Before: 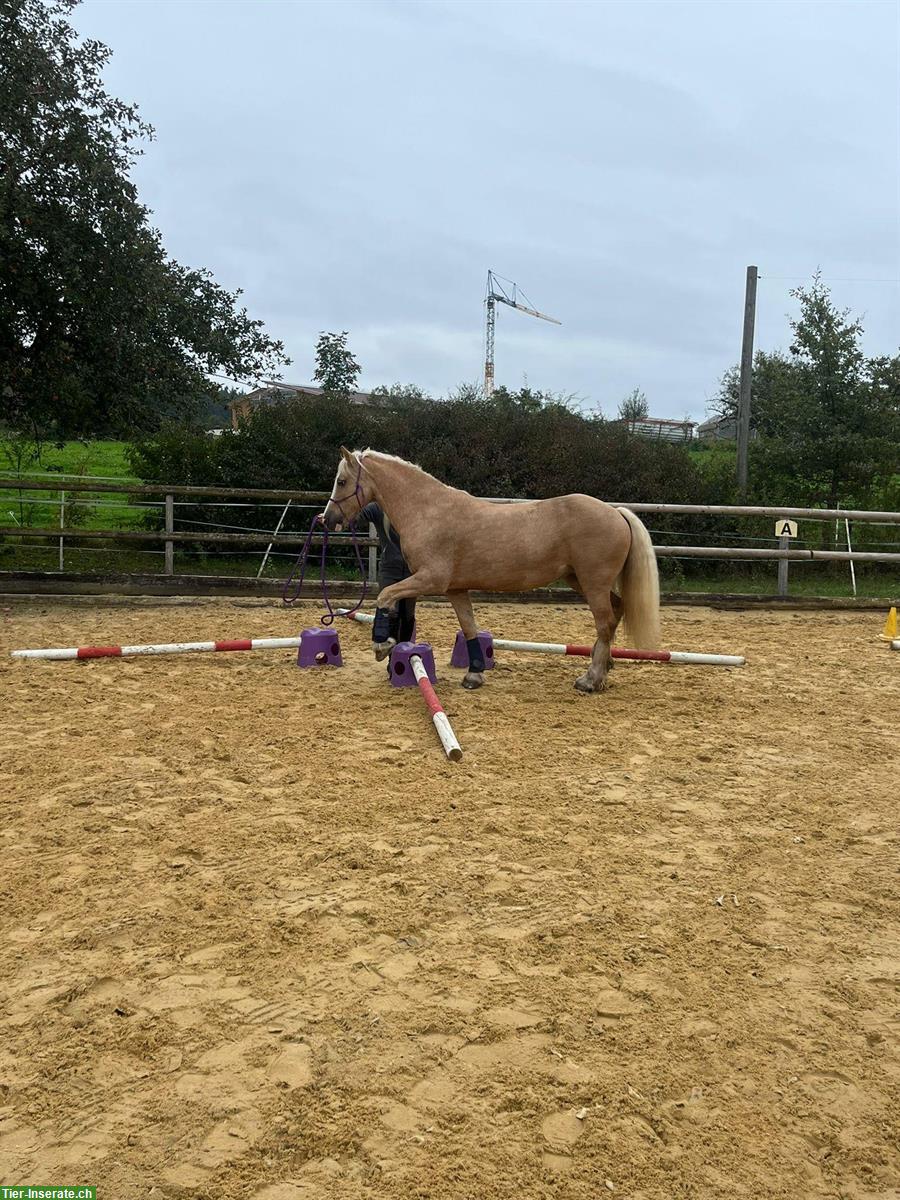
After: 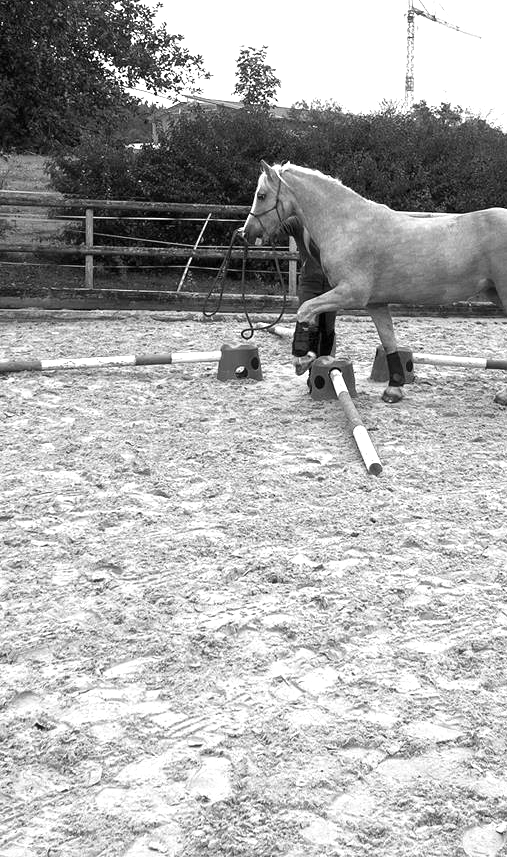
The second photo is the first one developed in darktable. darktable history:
crop: left 8.966%, top 23.852%, right 34.699%, bottom 4.703%
monochrome: on, module defaults
exposure: exposure 1.16 EV, compensate exposure bias true, compensate highlight preservation false
